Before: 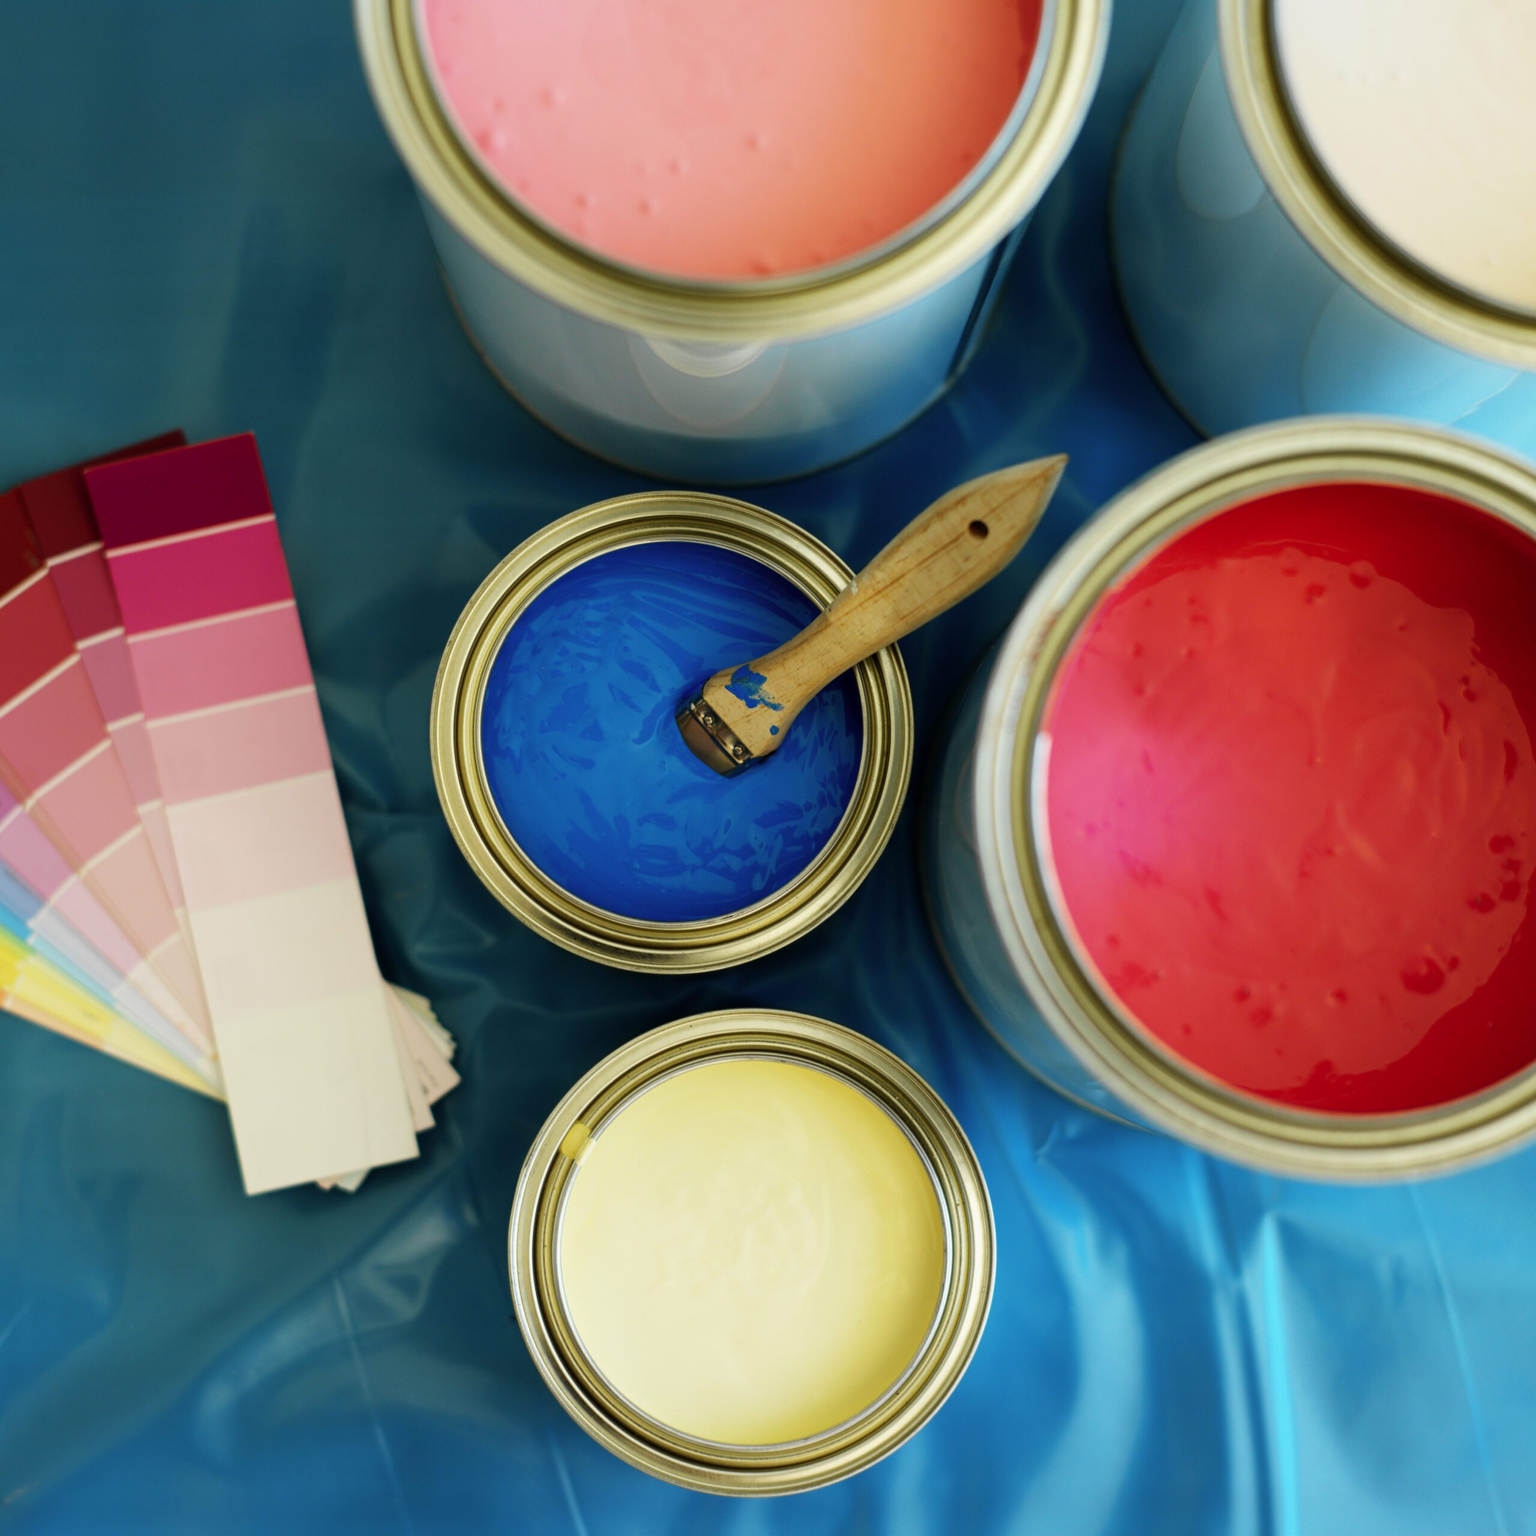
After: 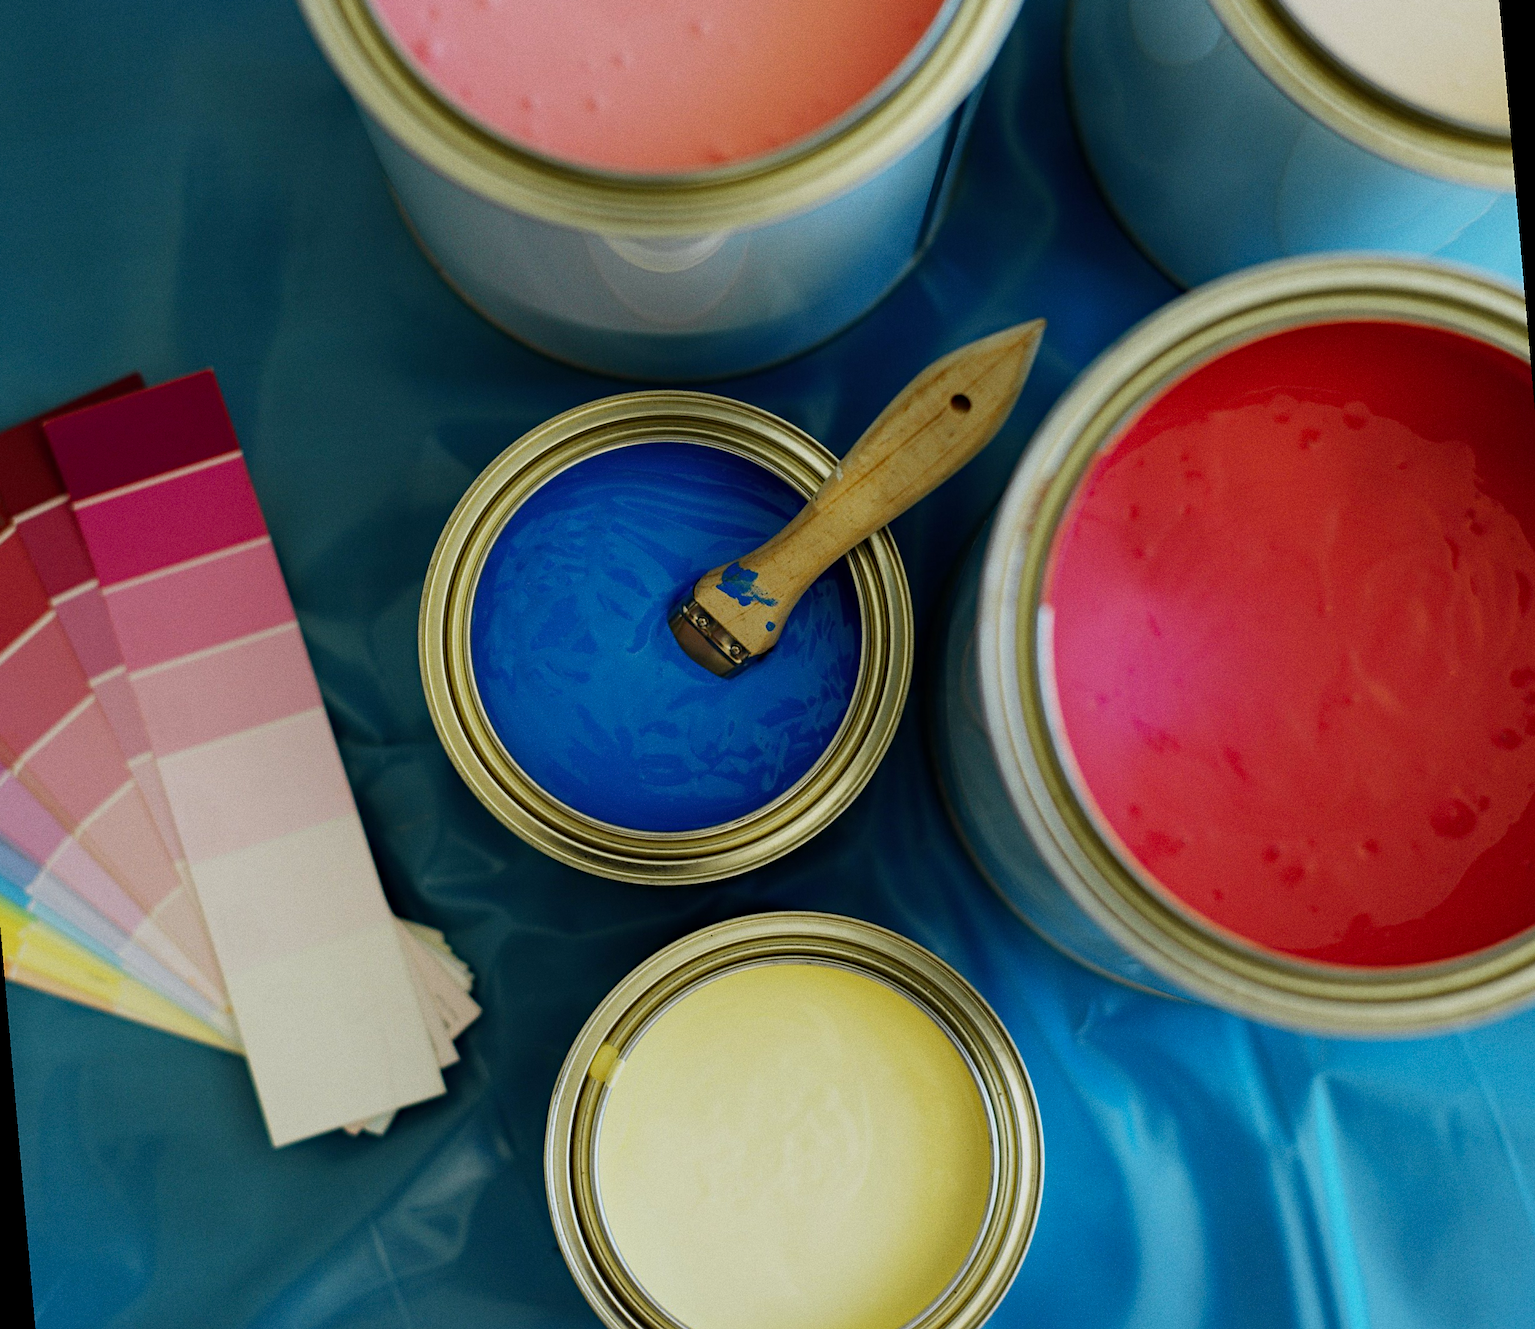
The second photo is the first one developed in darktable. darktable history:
tone equalizer: -7 EV 0.18 EV, -6 EV 0.12 EV, -5 EV 0.08 EV, -4 EV 0.04 EV, -2 EV -0.02 EV, -1 EV -0.04 EV, +0 EV -0.06 EV, luminance estimator HSV value / RGB max
sharpen: radius 1.864, amount 0.398, threshold 1.271
white balance: red 0.988, blue 1.017
exposure: exposure -0.36 EV, compensate highlight preservation false
grain: coarseness 0.47 ISO
haze removal: compatibility mode true, adaptive false
rotate and perspective: rotation -5°, crop left 0.05, crop right 0.952, crop top 0.11, crop bottom 0.89
